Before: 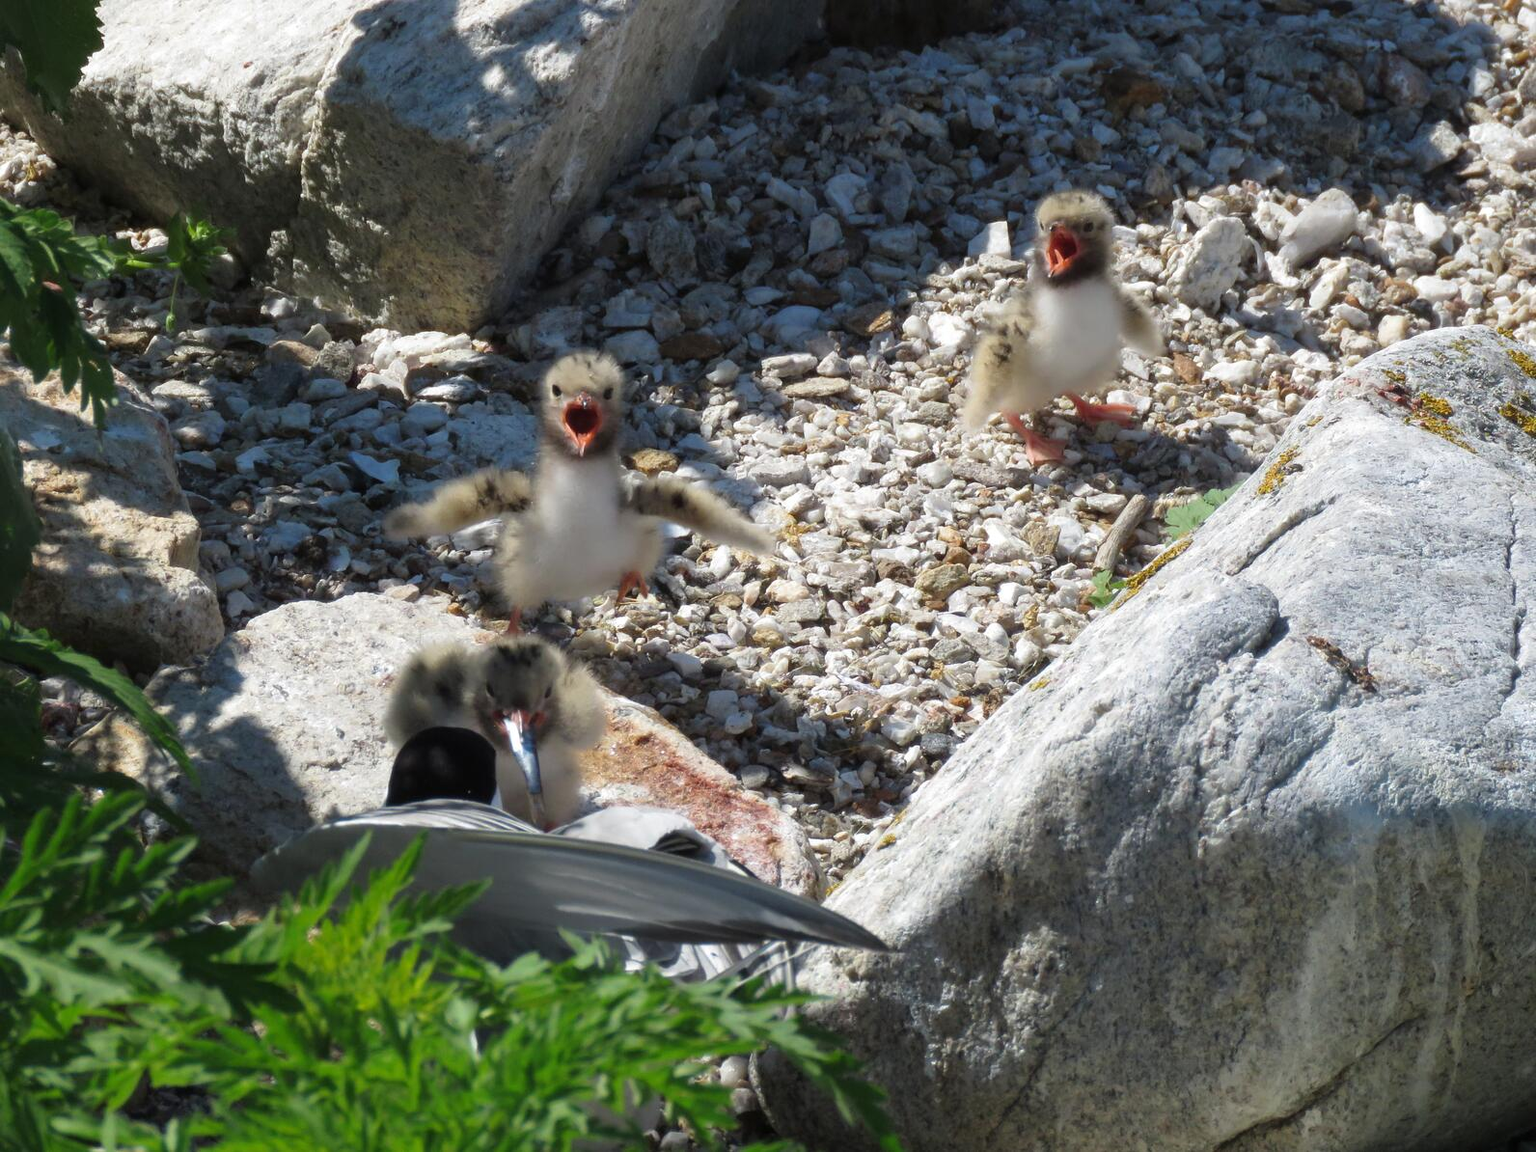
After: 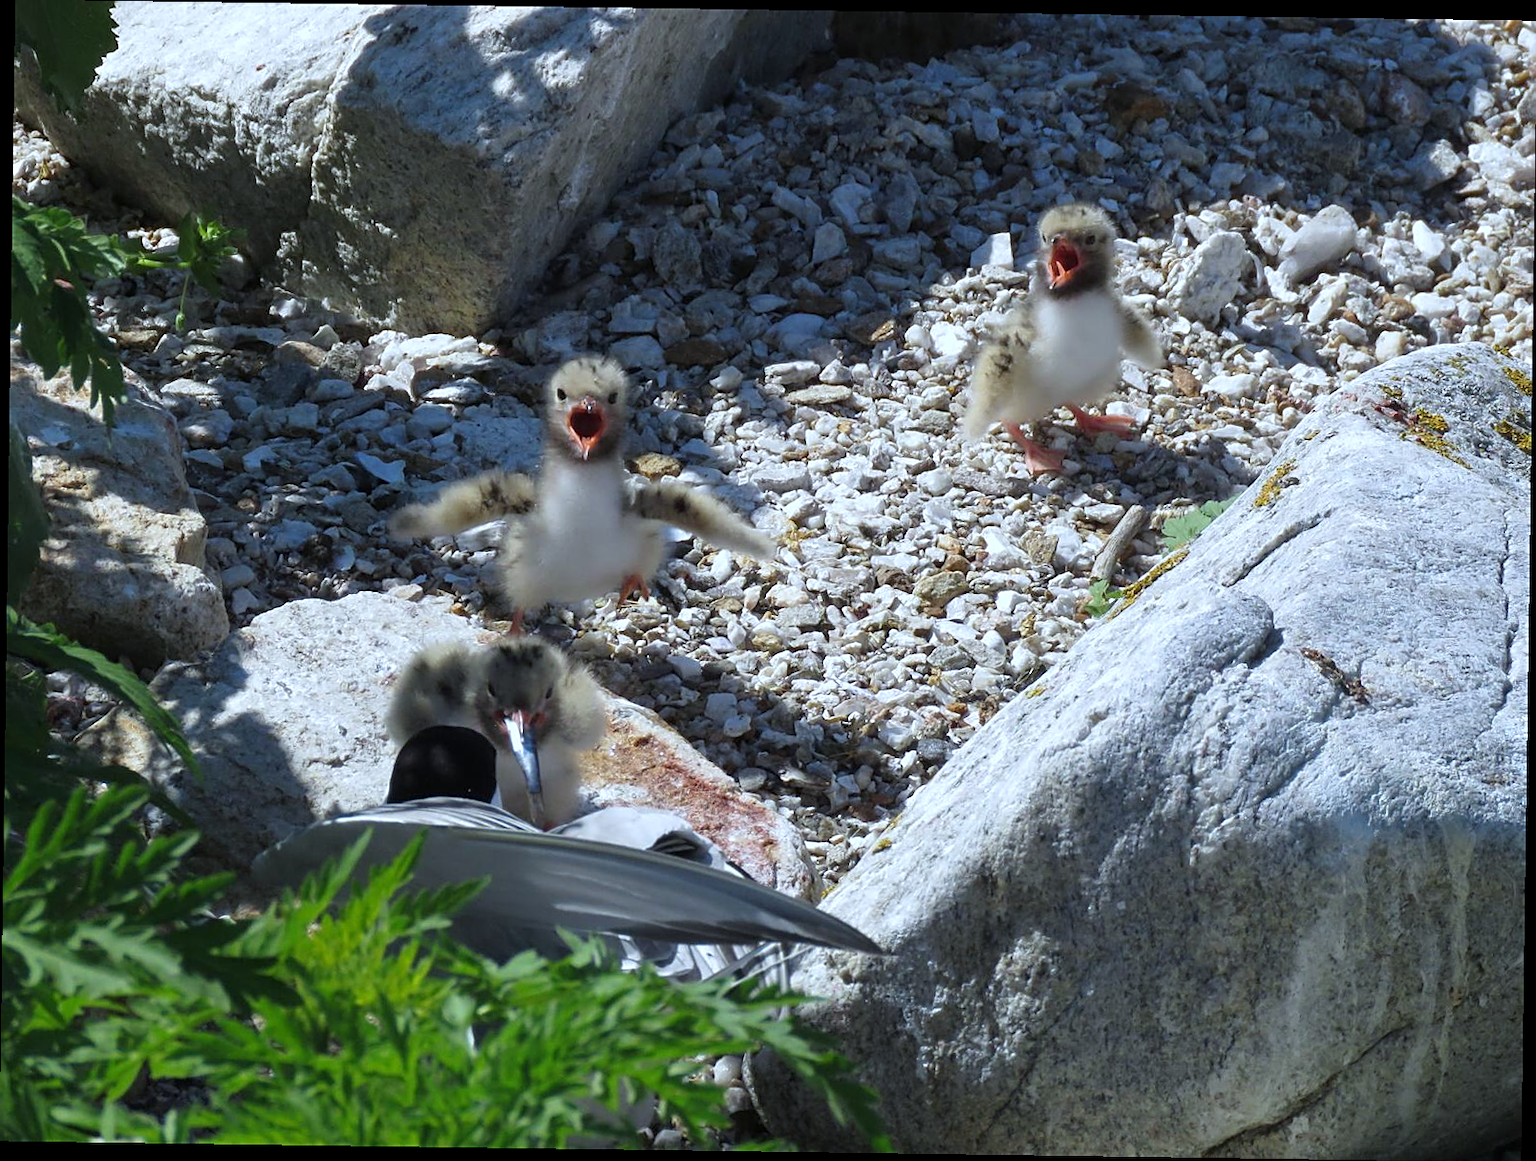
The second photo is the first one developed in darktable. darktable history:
sharpen: on, module defaults
rotate and perspective: rotation 0.8°, automatic cropping off
white balance: red 0.924, blue 1.095
